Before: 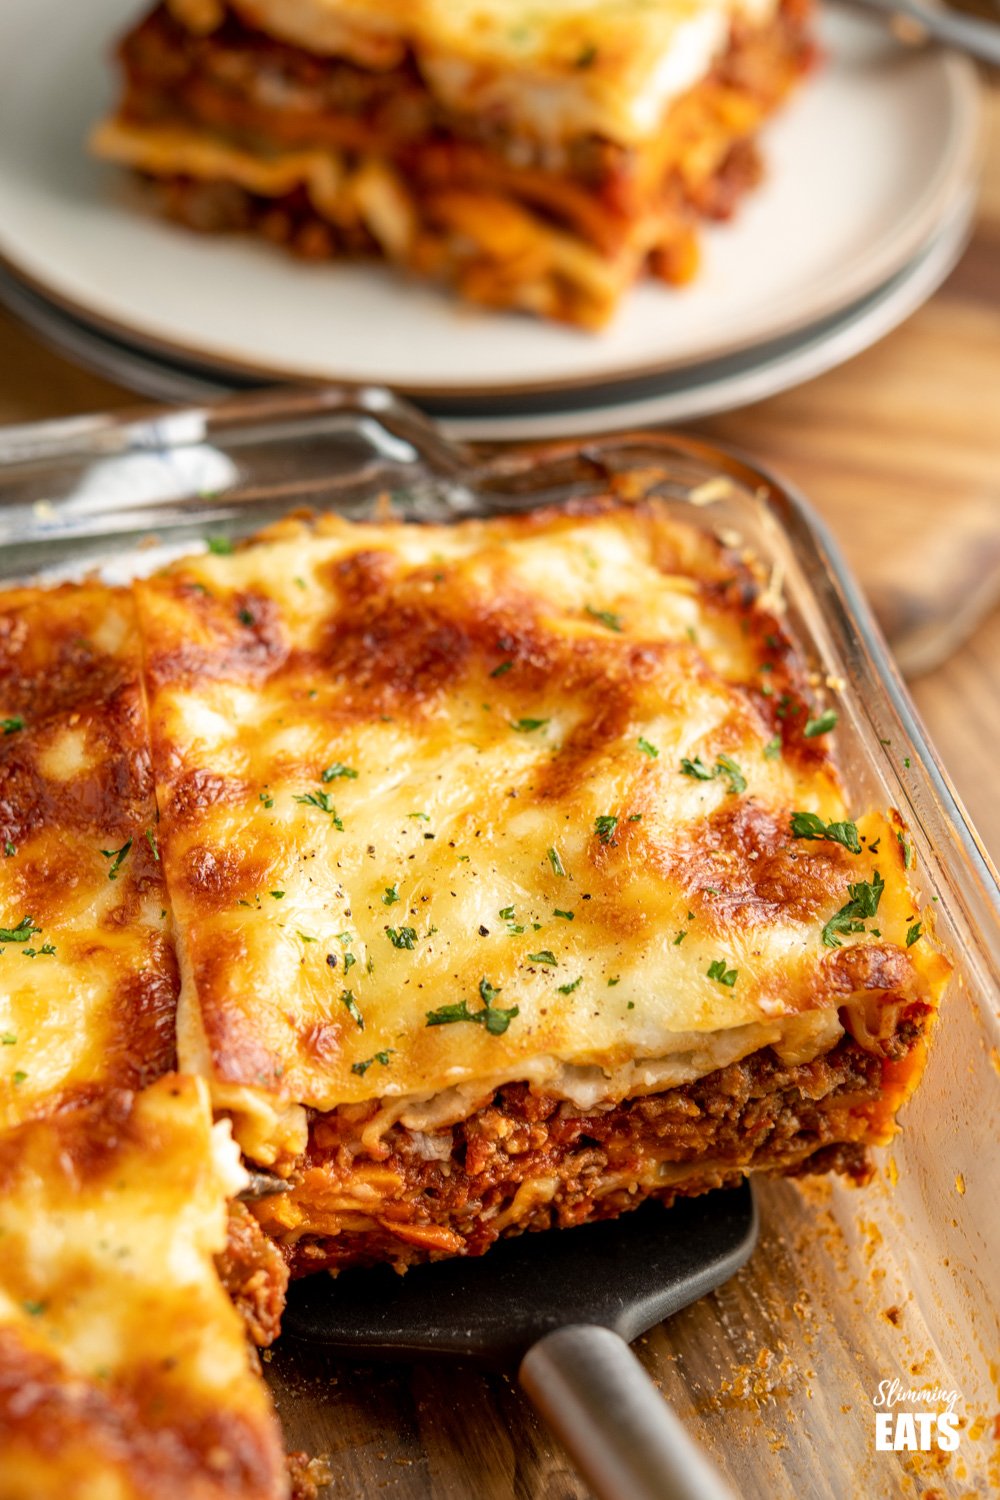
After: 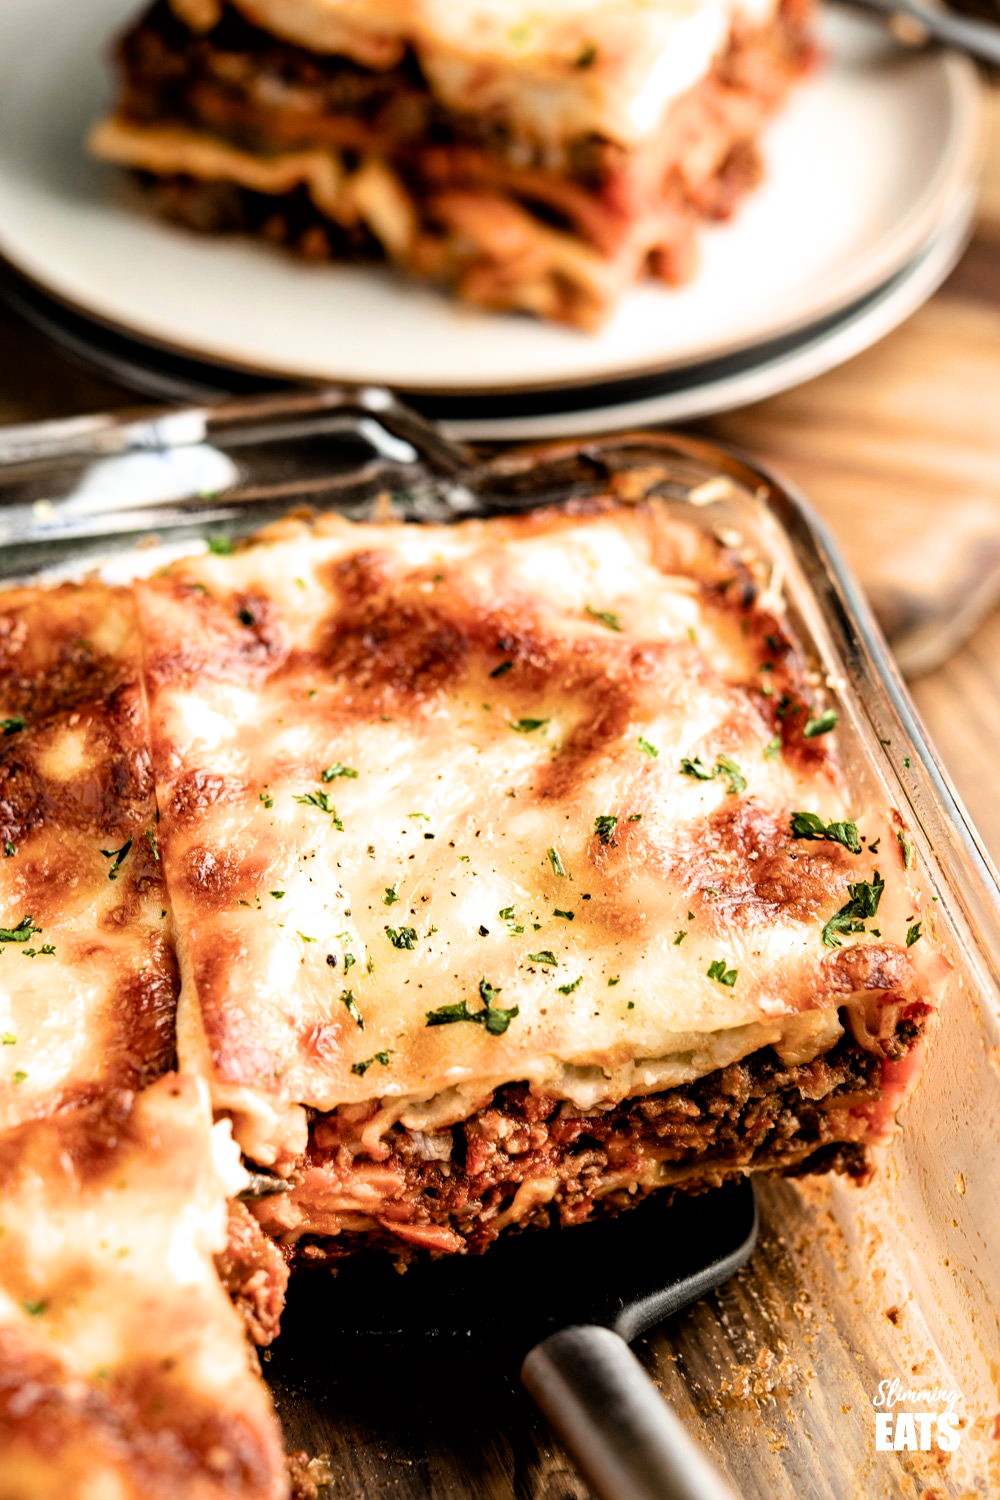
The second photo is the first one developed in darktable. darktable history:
haze removal: compatibility mode true, adaptive false
filmic rgb: black relative exposure -3.8 EV, white relative exposure 2.4 EV, threshold 3.05 EV, dynamic range scaling -49.58%, hardness 3.45, latitude 29.38%, contrast 1.79, color science v6 (2022), enable highlight reconstruction true
